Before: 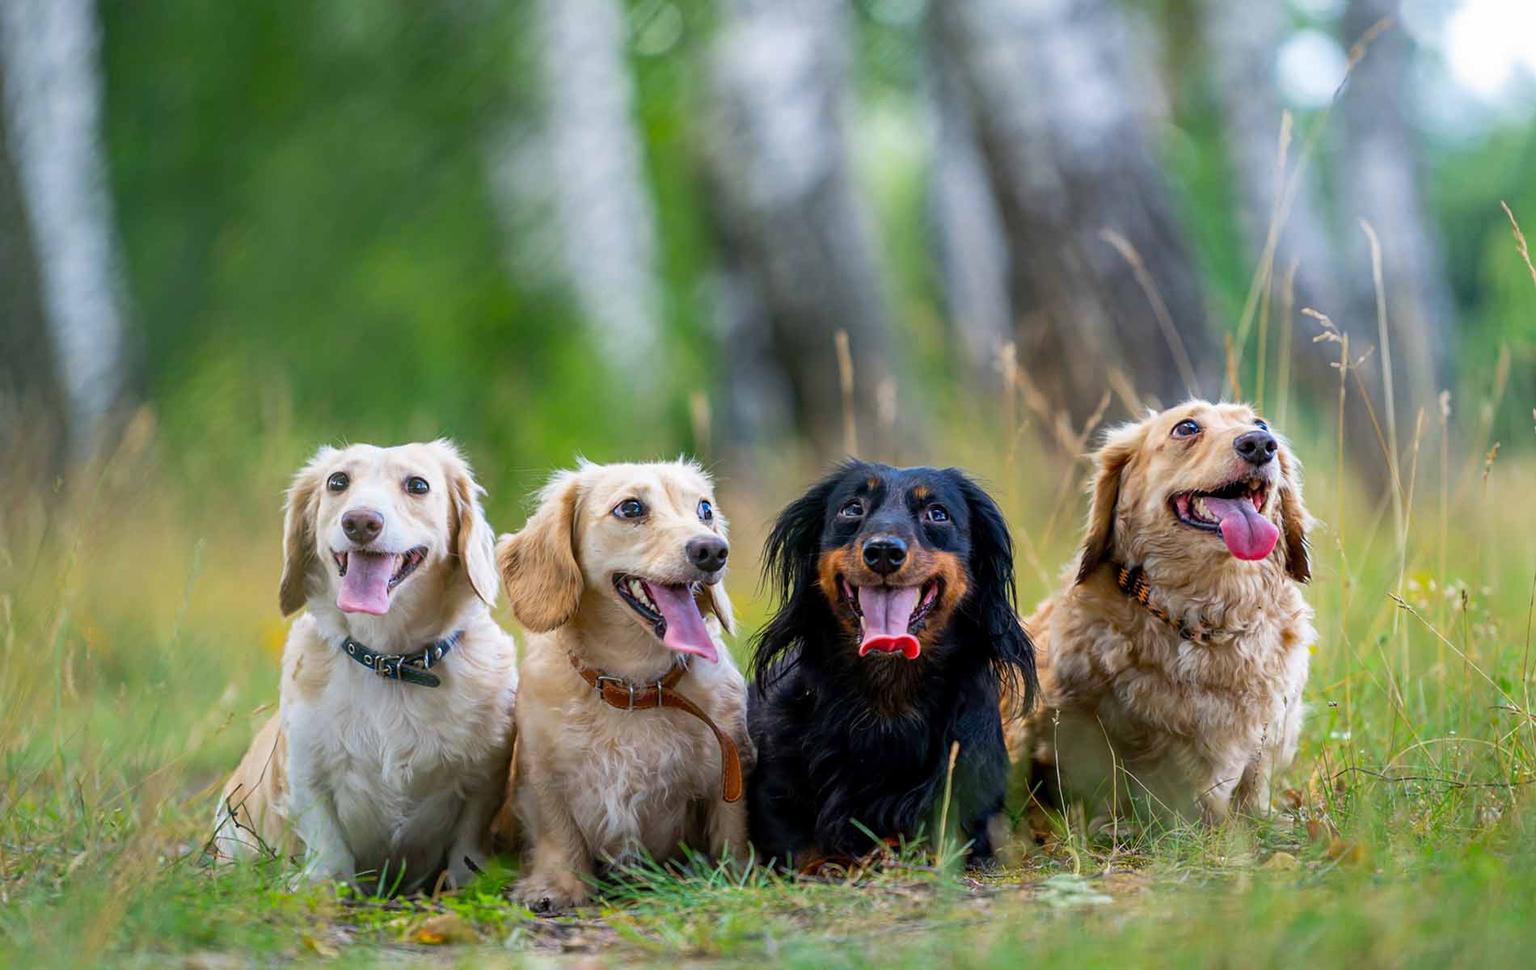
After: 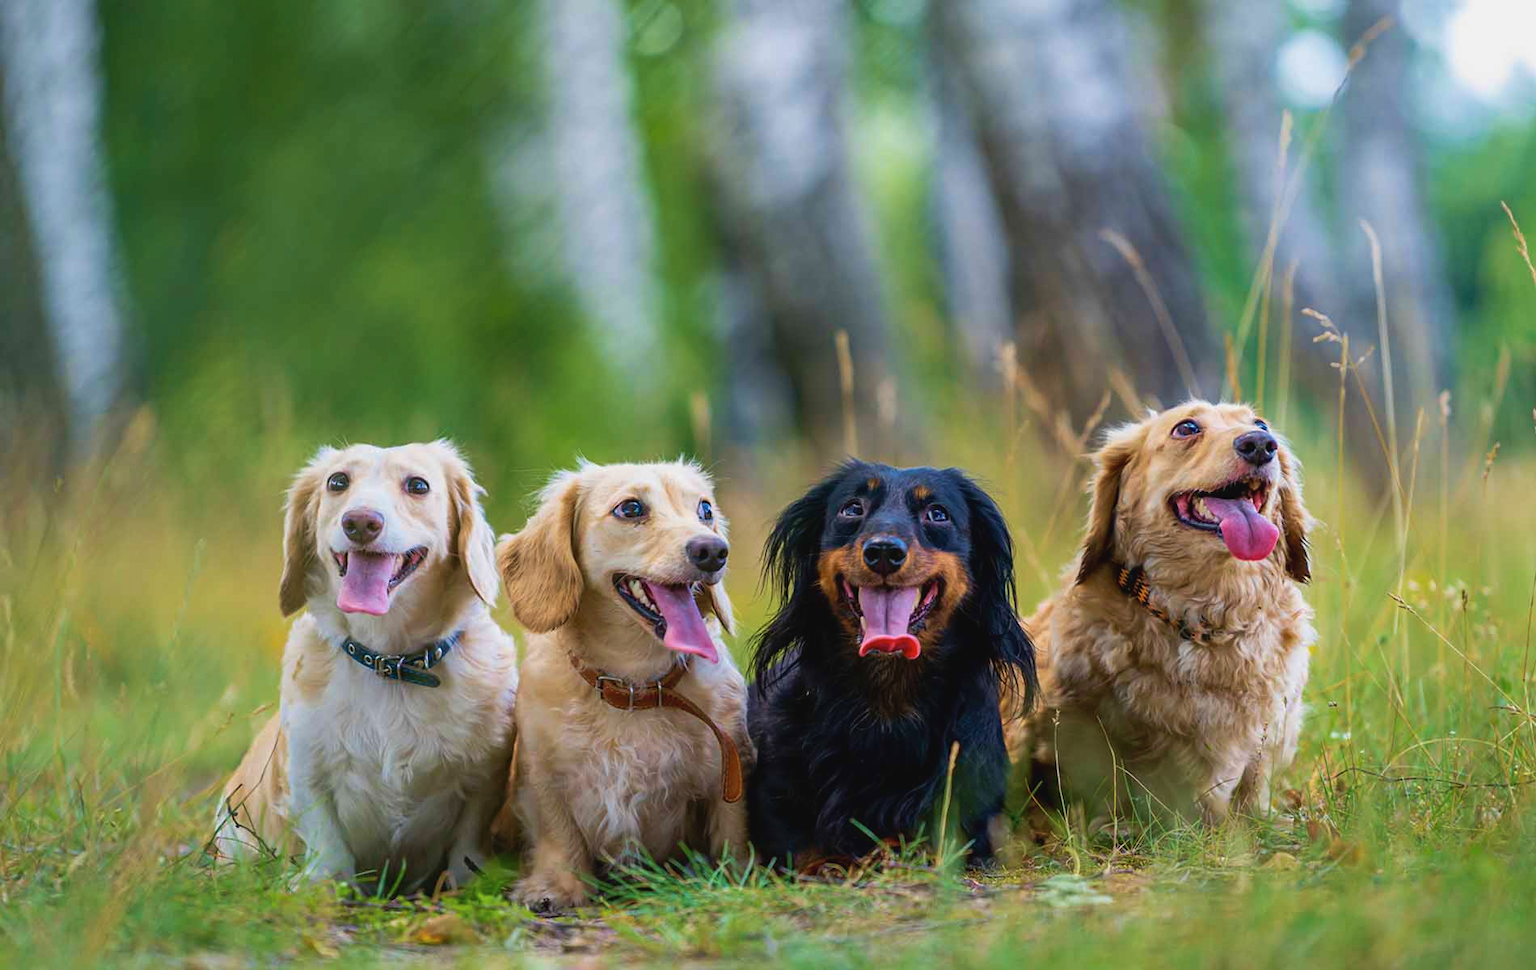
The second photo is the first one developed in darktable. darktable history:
contrast brightness saturation: contrast -0.083, brightness -0.033, saturation -0.105
velvia: strength 44.33%
